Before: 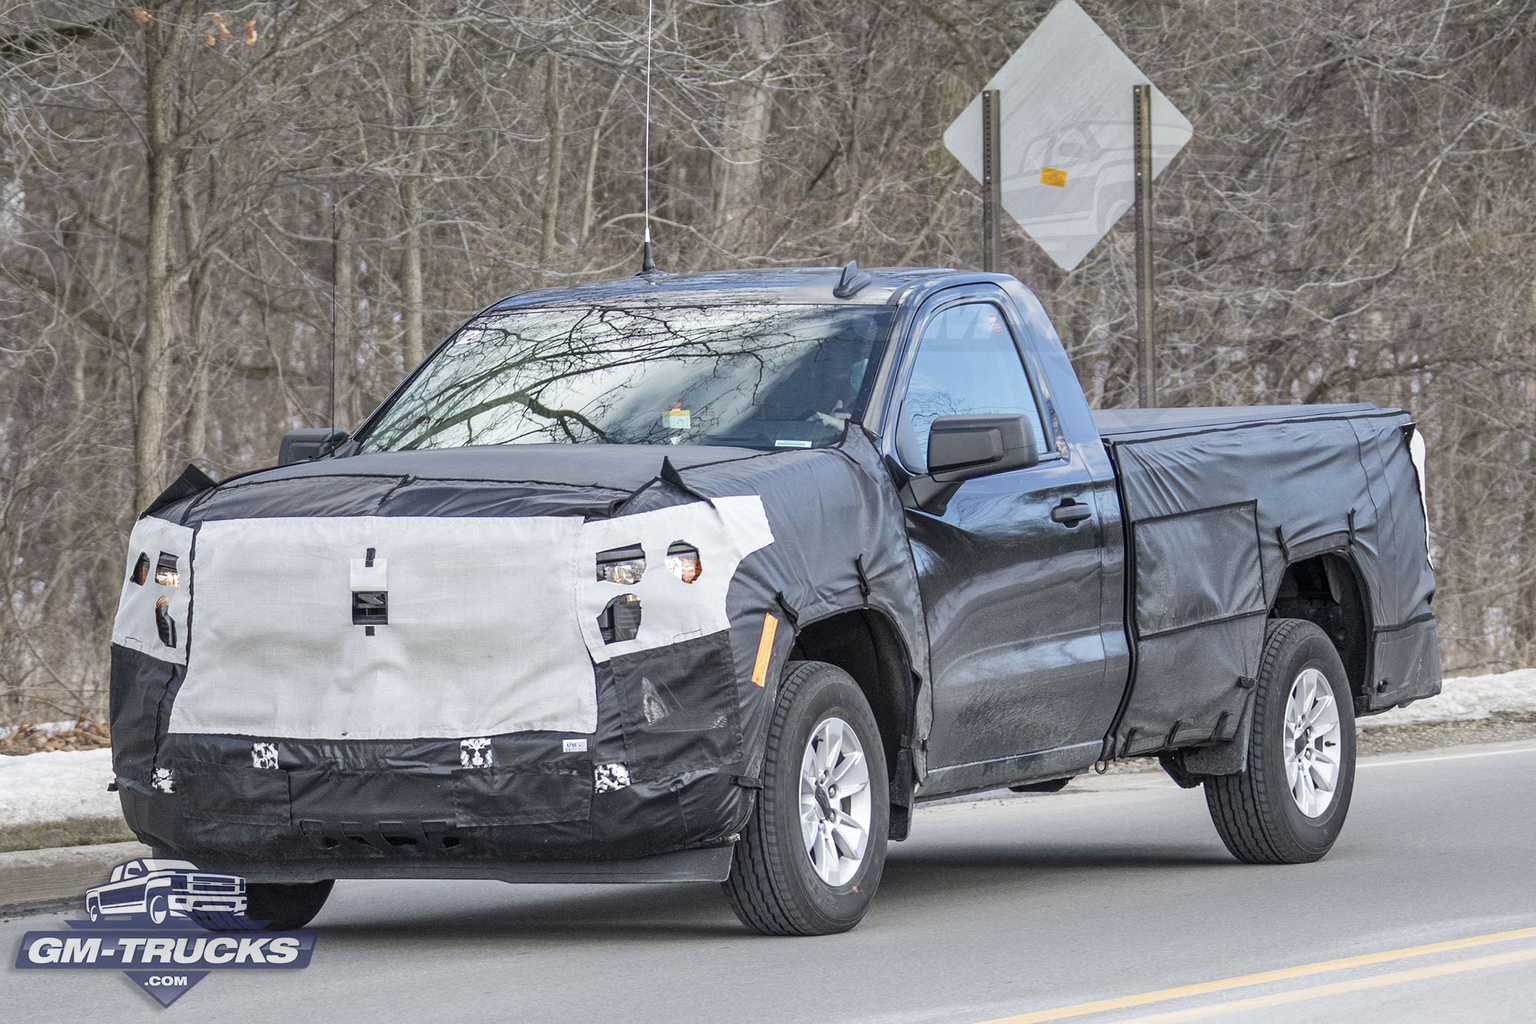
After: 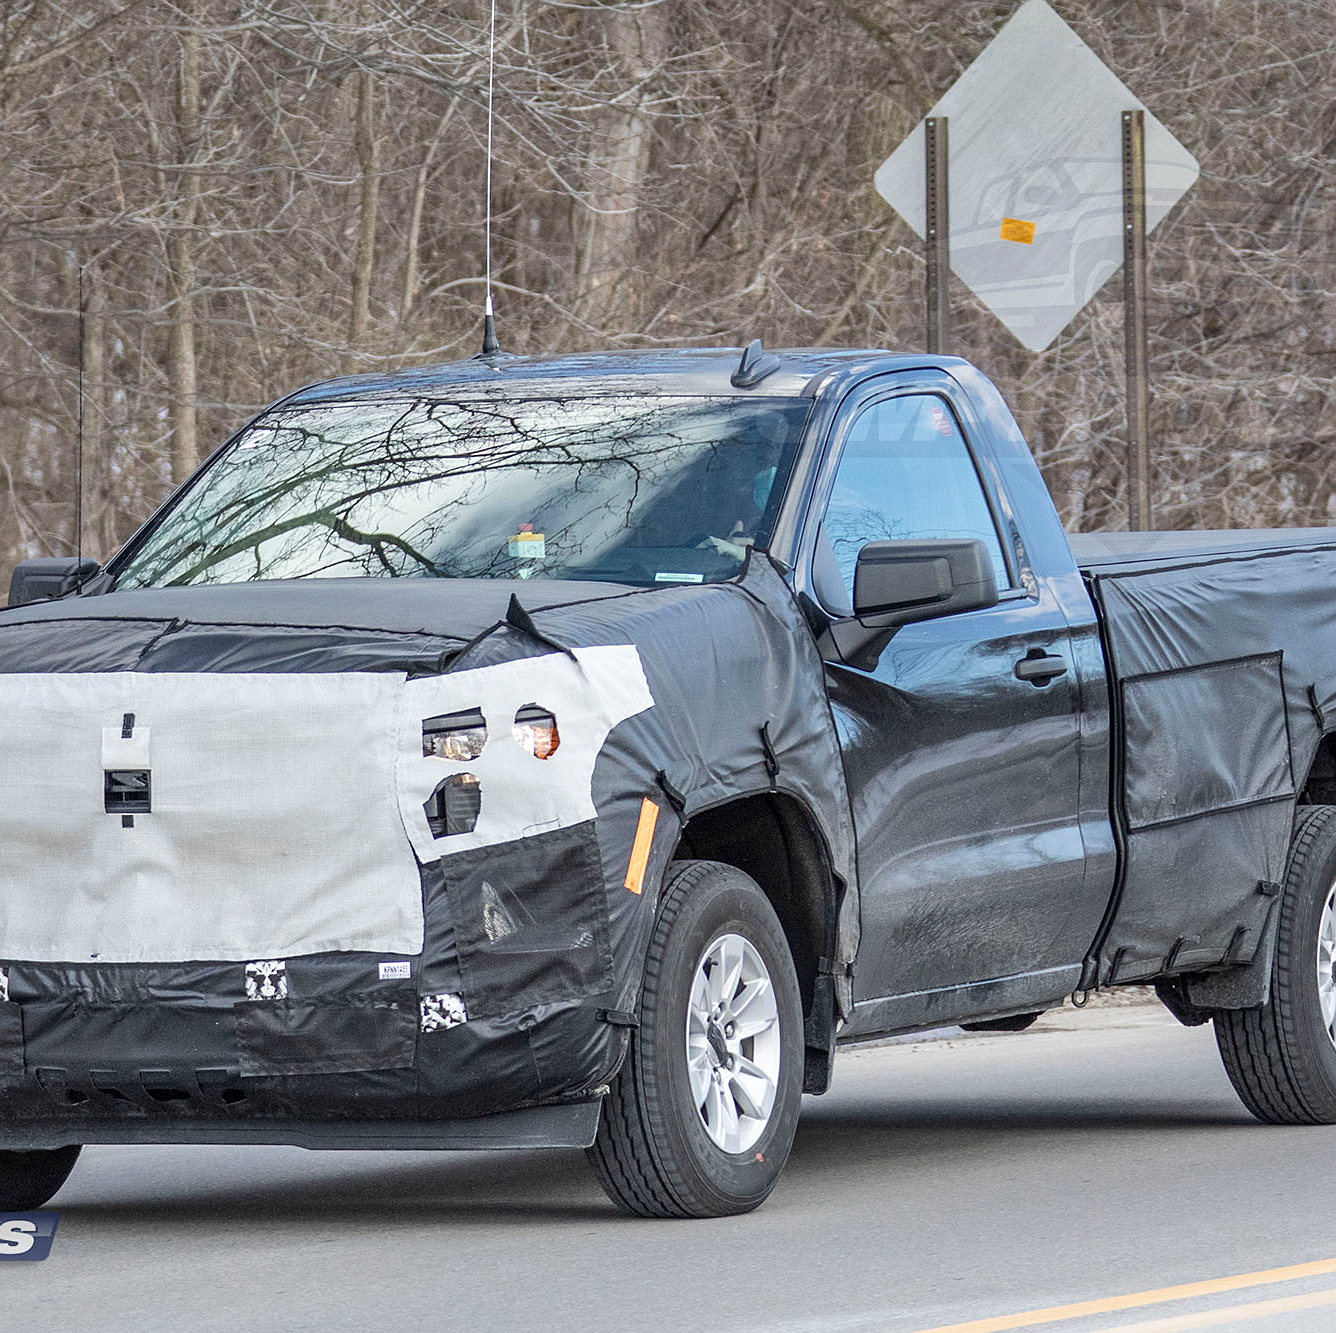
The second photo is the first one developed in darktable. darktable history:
sharpen: radius 1.272, amount 0.305, threshold 0
crop and rotate: left 17.732%, right 15.423%
